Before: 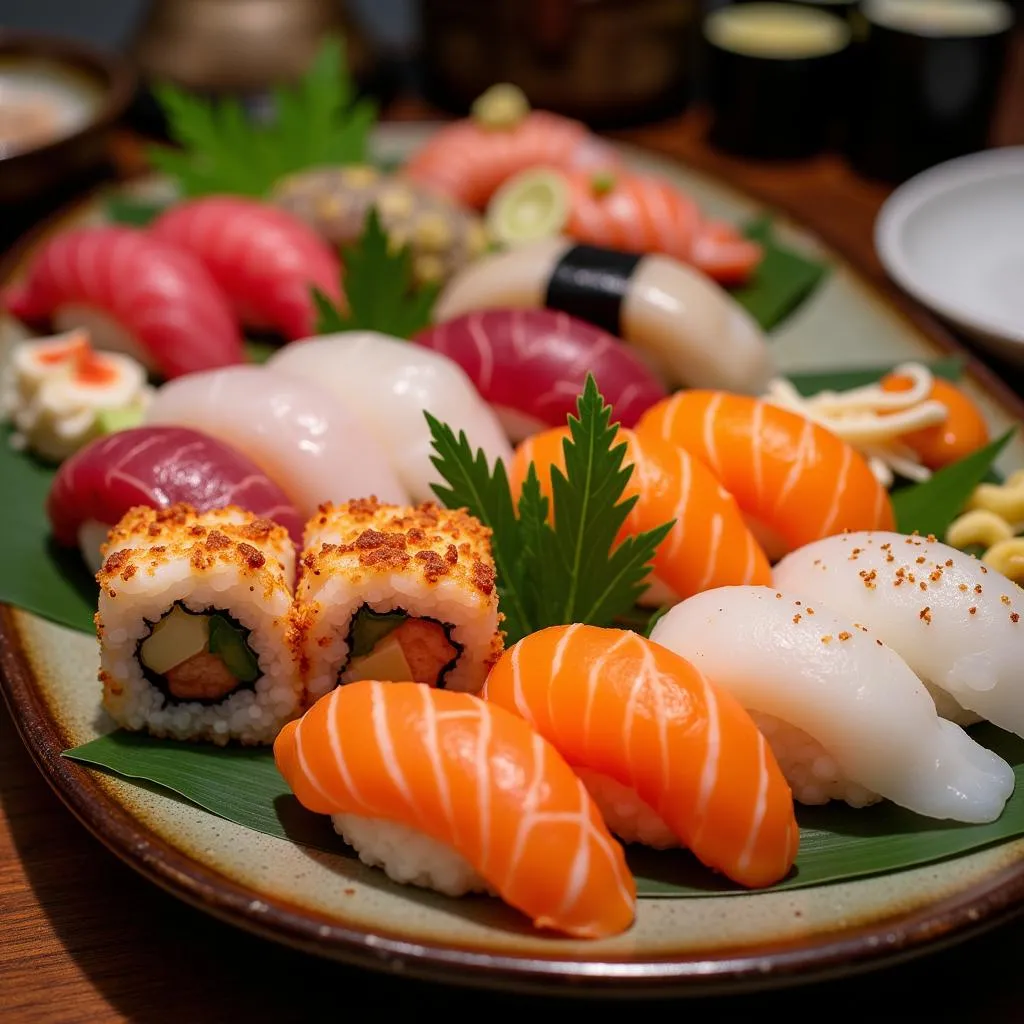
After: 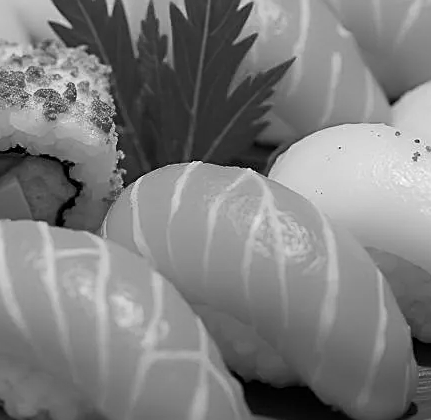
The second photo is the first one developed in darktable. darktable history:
crop: left 37.221%, top 45.169%, right 20.63%, bottom 13.777%
monochrome: on, module defaults
sharpen: on, module defaults
